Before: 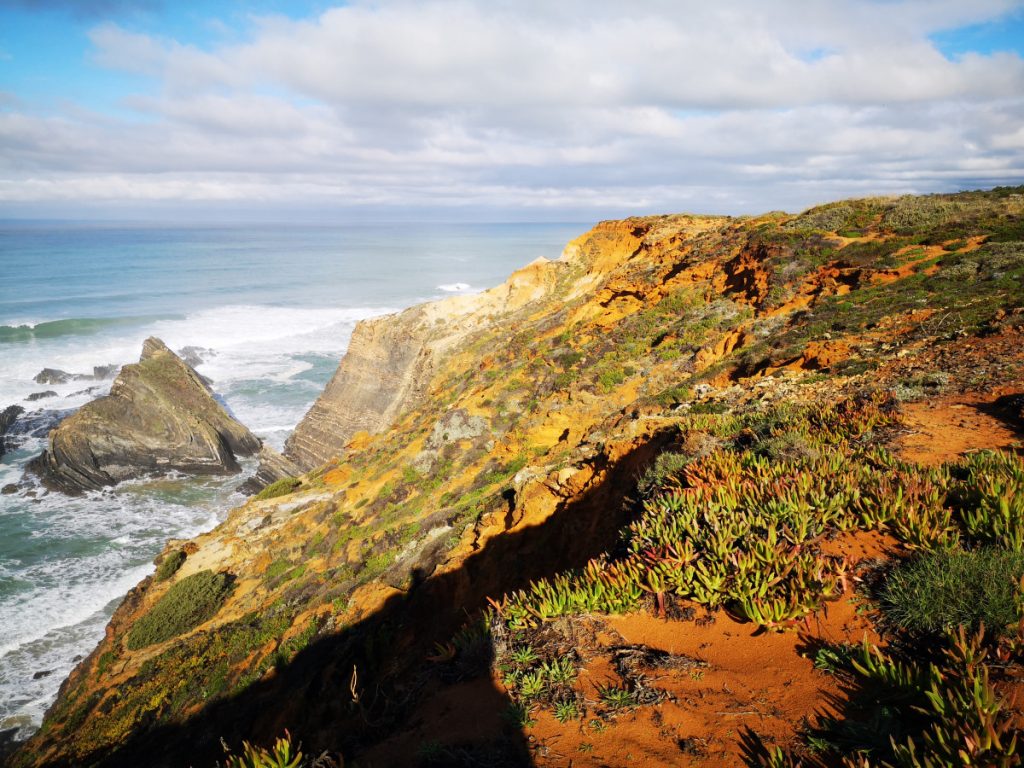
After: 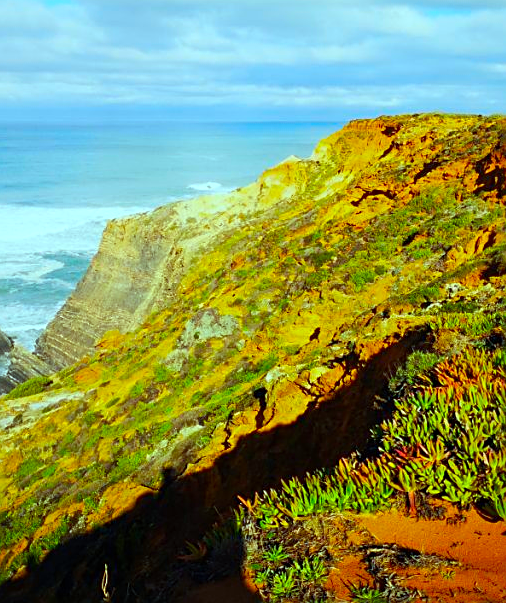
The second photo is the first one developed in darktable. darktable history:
color correction: highlights a* -10.77, highlights b* 9.8, saturation 1.72
sharpen: on, module defaults
crop and rotate: angle 0.02°, left 24.353%, top 13.219%, right 26.156%, bottom 8.224%
white balance: red 0.924, blue 1.095
